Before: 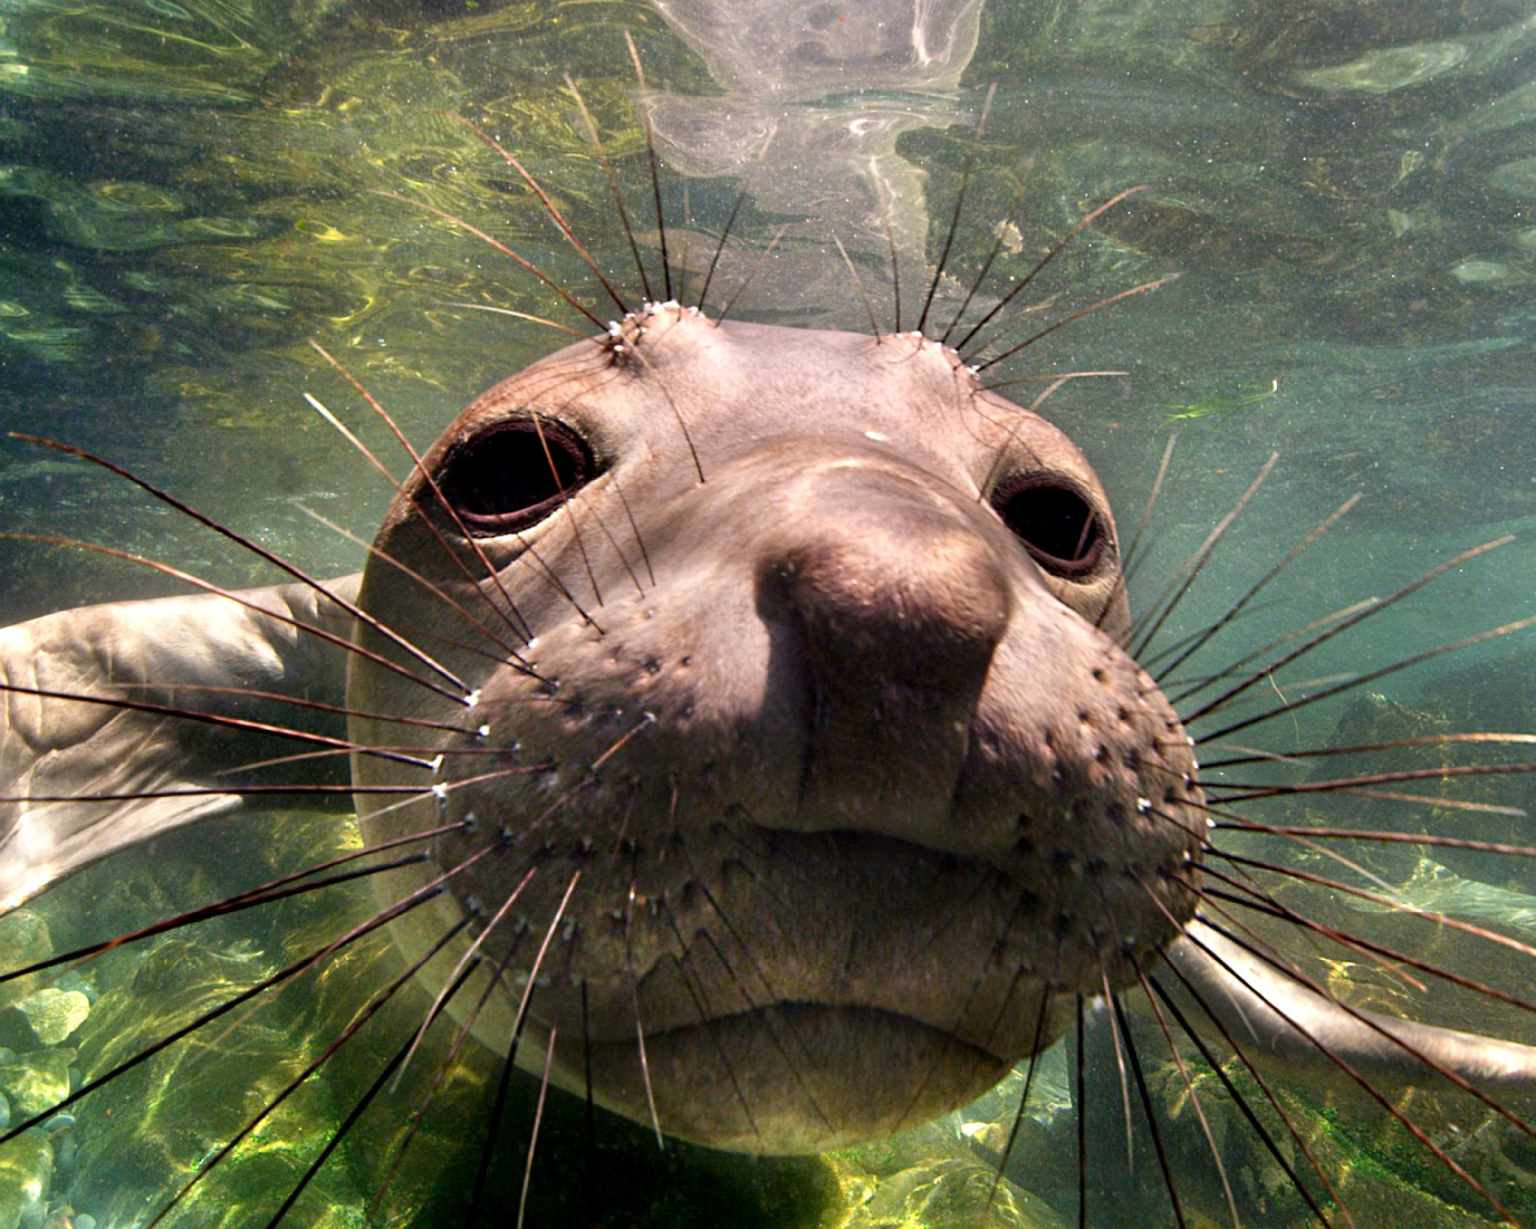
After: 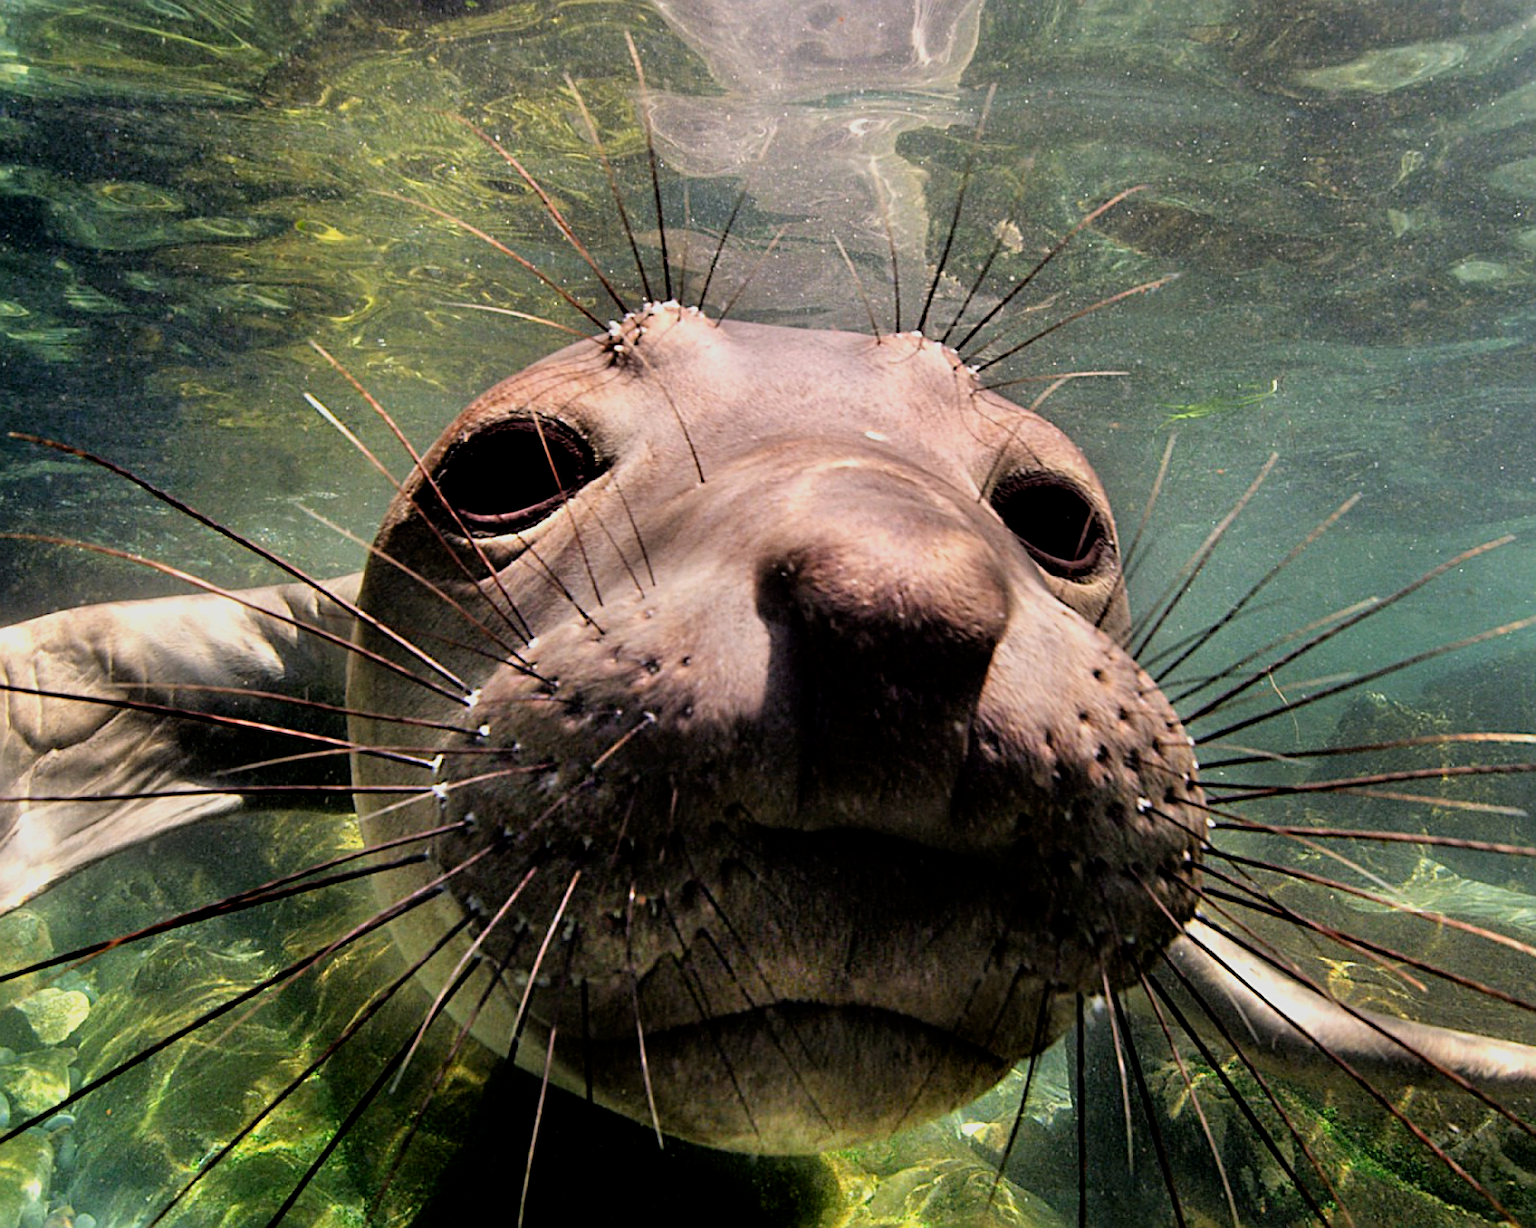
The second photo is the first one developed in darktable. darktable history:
filmic rgb: black relative exposure -7.76 EV, white relative exposure 4.39 EV, target black luminance 0%, hardness 3.76, latitude 50.83%, contrast 1.072, highlights saturation mix 9.91%, shadows ↔ highlights balance -0.261%, color science v6 (2022)
sharpen: on, module defaults
